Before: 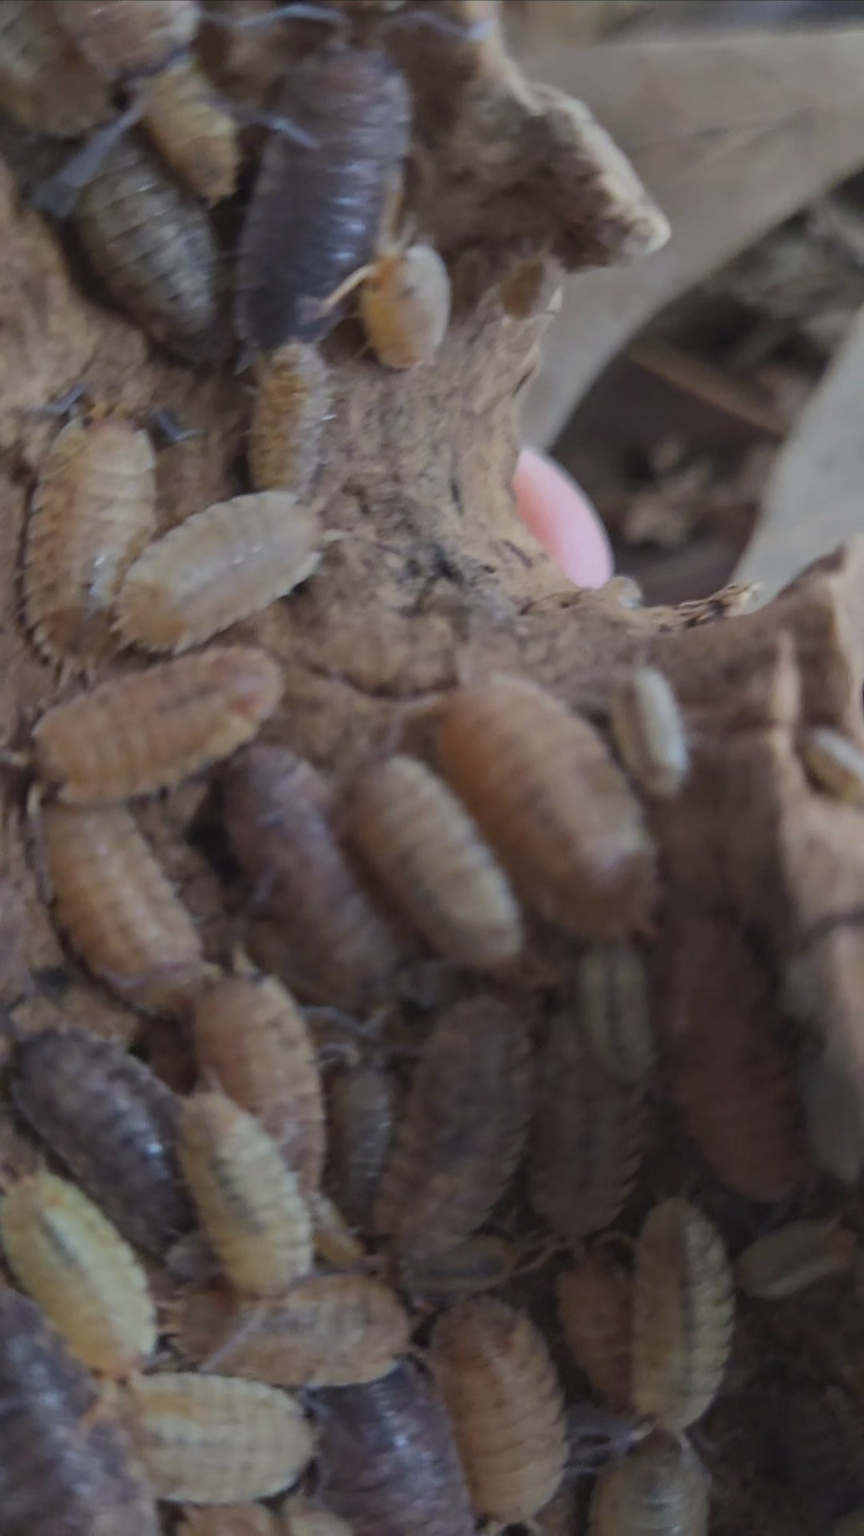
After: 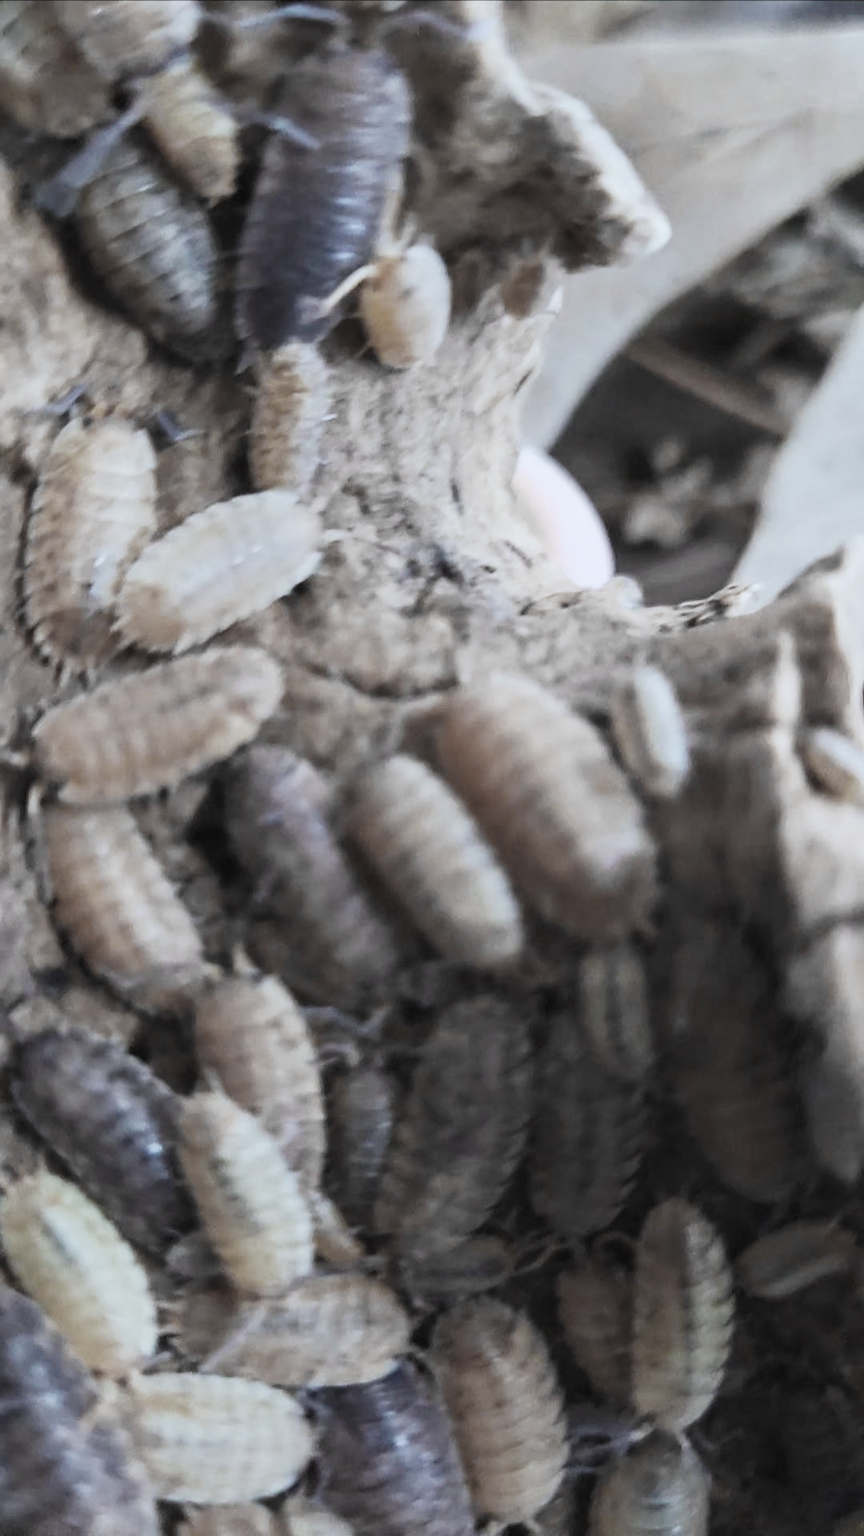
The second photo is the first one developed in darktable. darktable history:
color correction: highlights a* -3.97, highlights b* -11.03
base curve: curves: ch0 [(0, 0) (0.007, 0.004) (0.027, 0.03) (0.046, 0.07) (0.207, 0.54) (0.442, 0.872) (0.673, 0.972) (1, 1)], preserve colors none
color zones: curves: ch0 [(0, 0.487) (0.241, 0.395) (0.434, 0.373) (0.658, 0.412) (0.838, 0.487)]; ch1 [(0, 0) (0.053, 0.053) (0.211, 0.202) (0.579, 0.259) (0.781, 0.241)]
